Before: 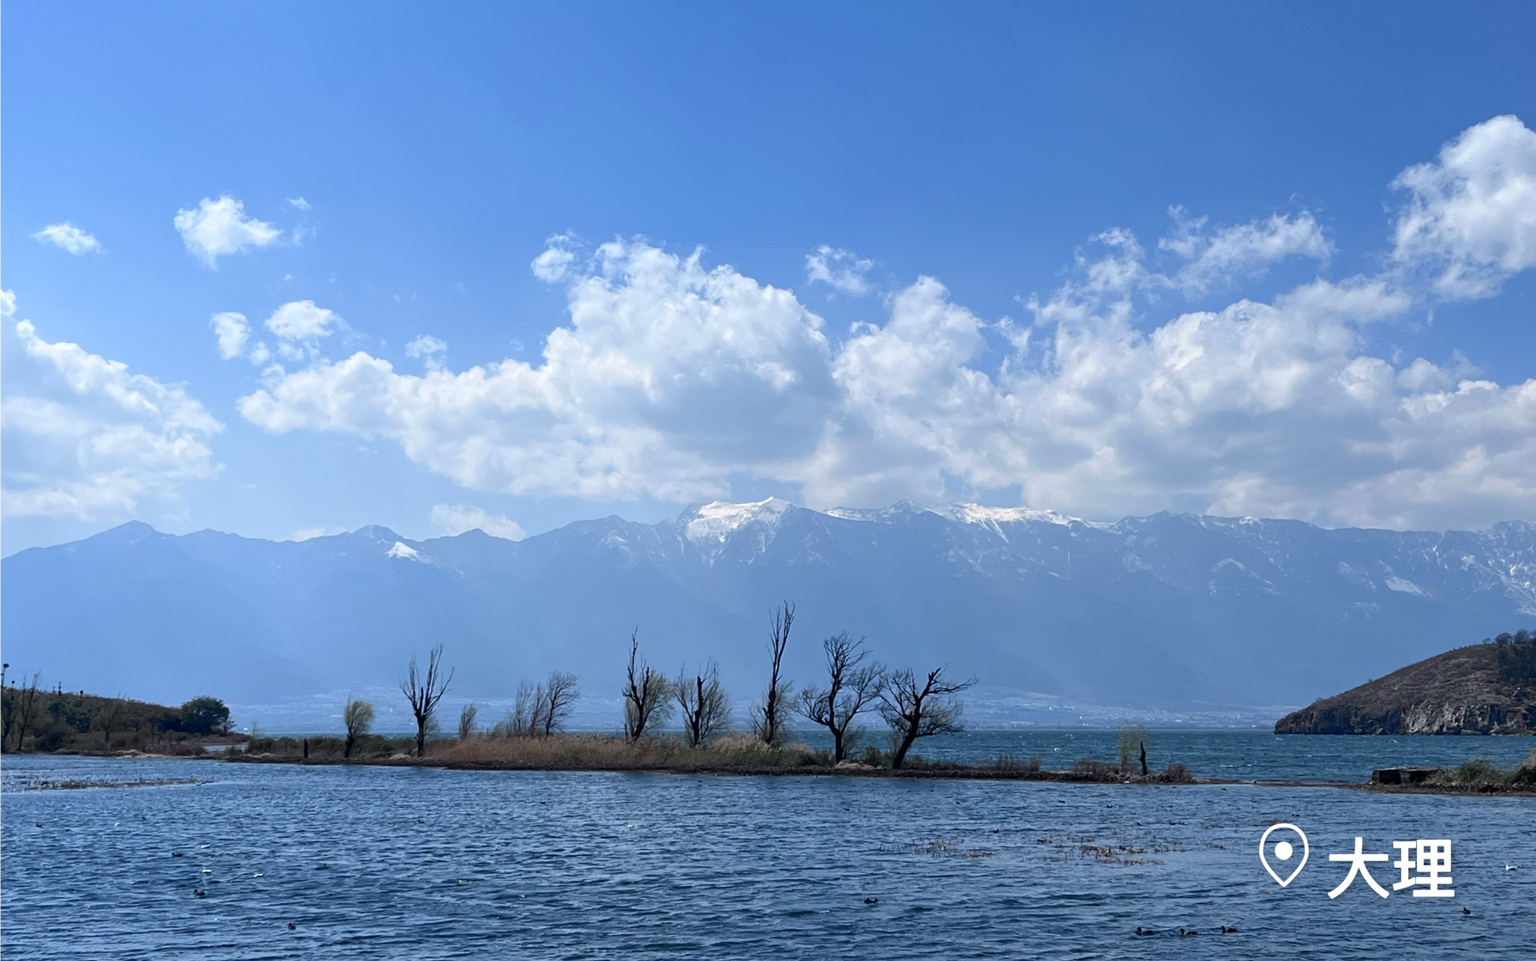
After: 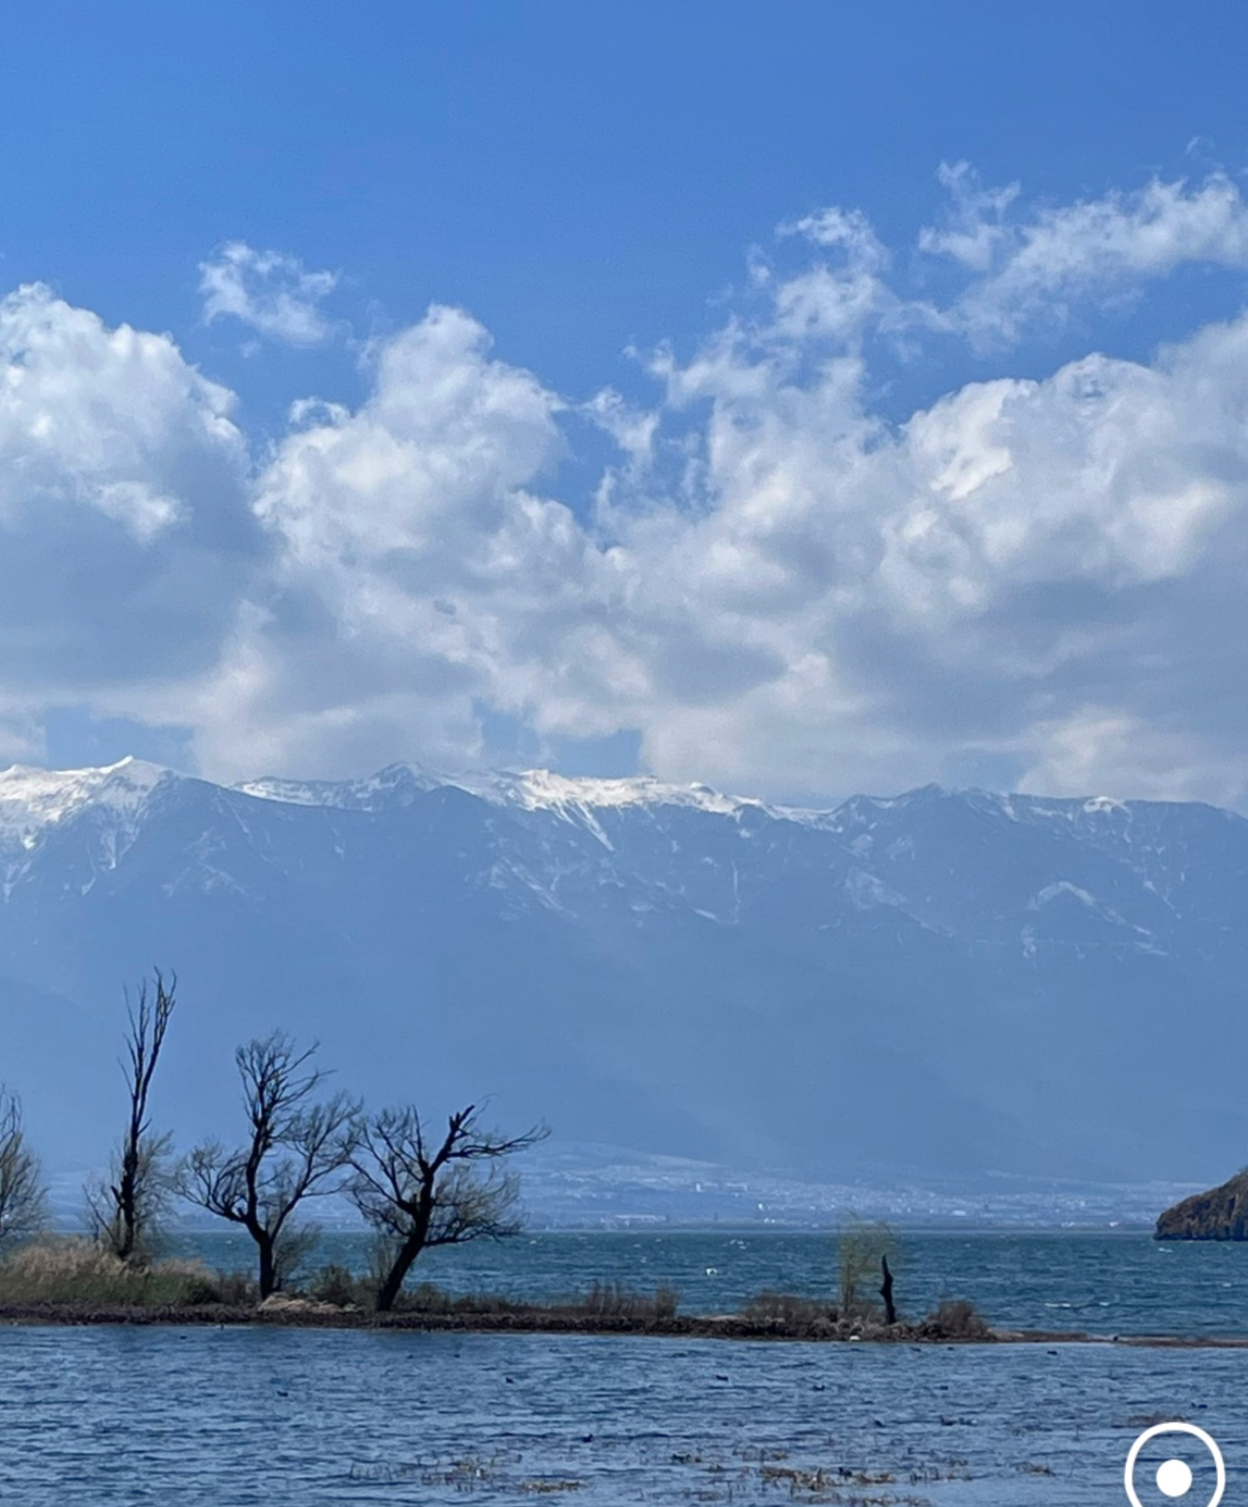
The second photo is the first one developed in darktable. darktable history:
shadows and highlights: on, module defaults
crop: left 46.11%, top 13.149%, right 14.066%, bottom 9.935%
tone equalizer: -7 EV 0.12 EV
